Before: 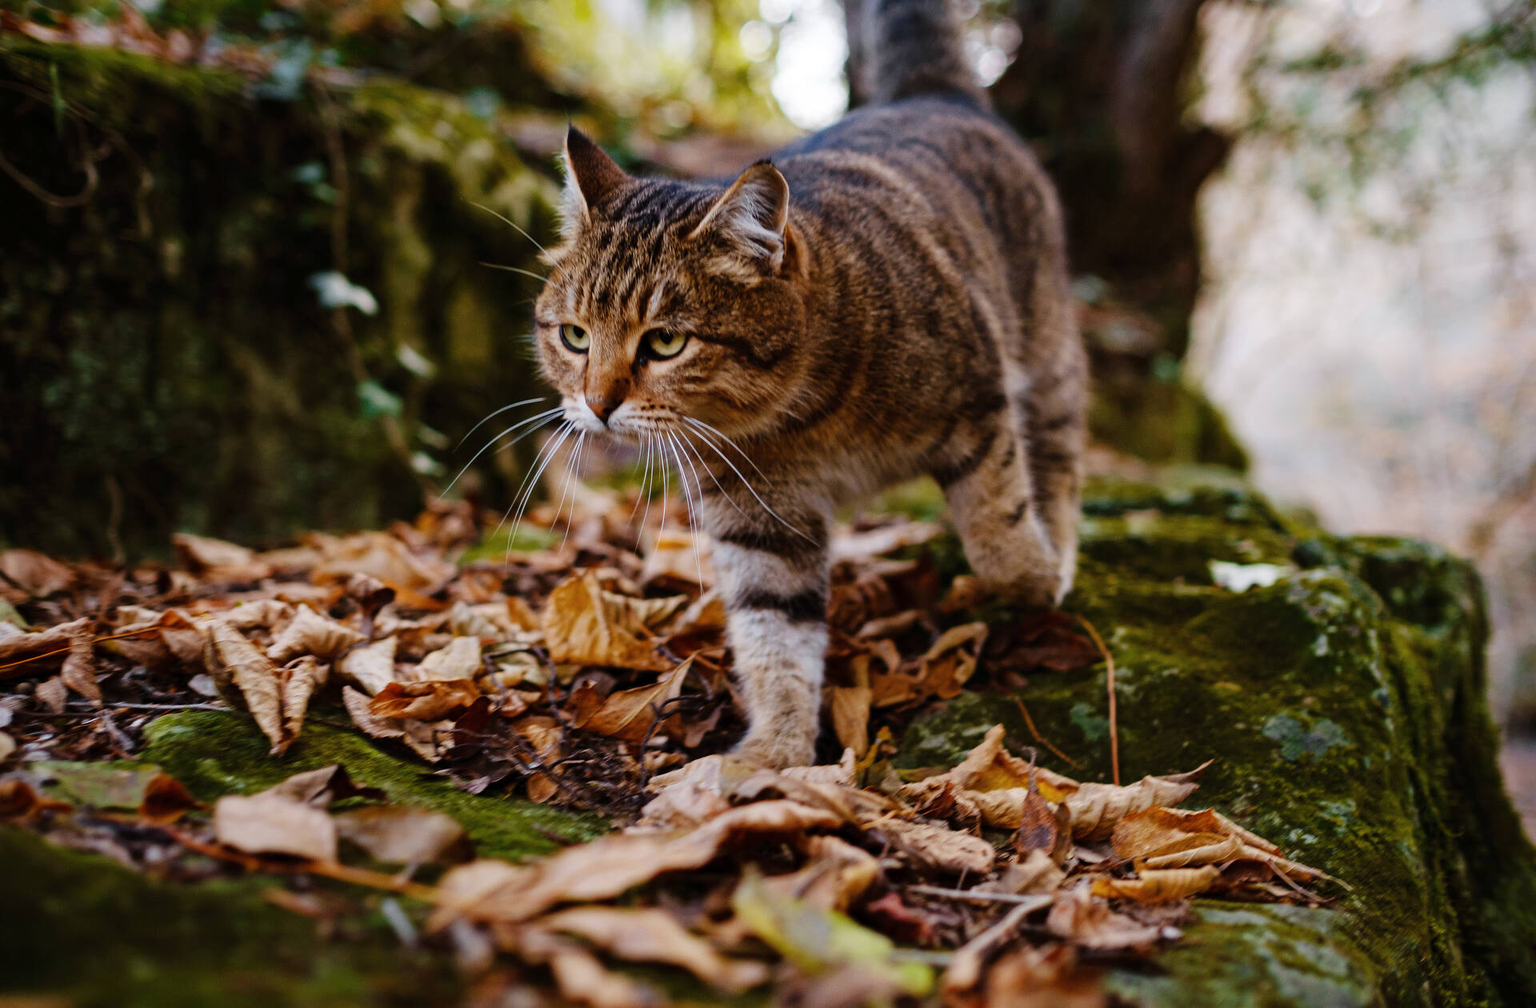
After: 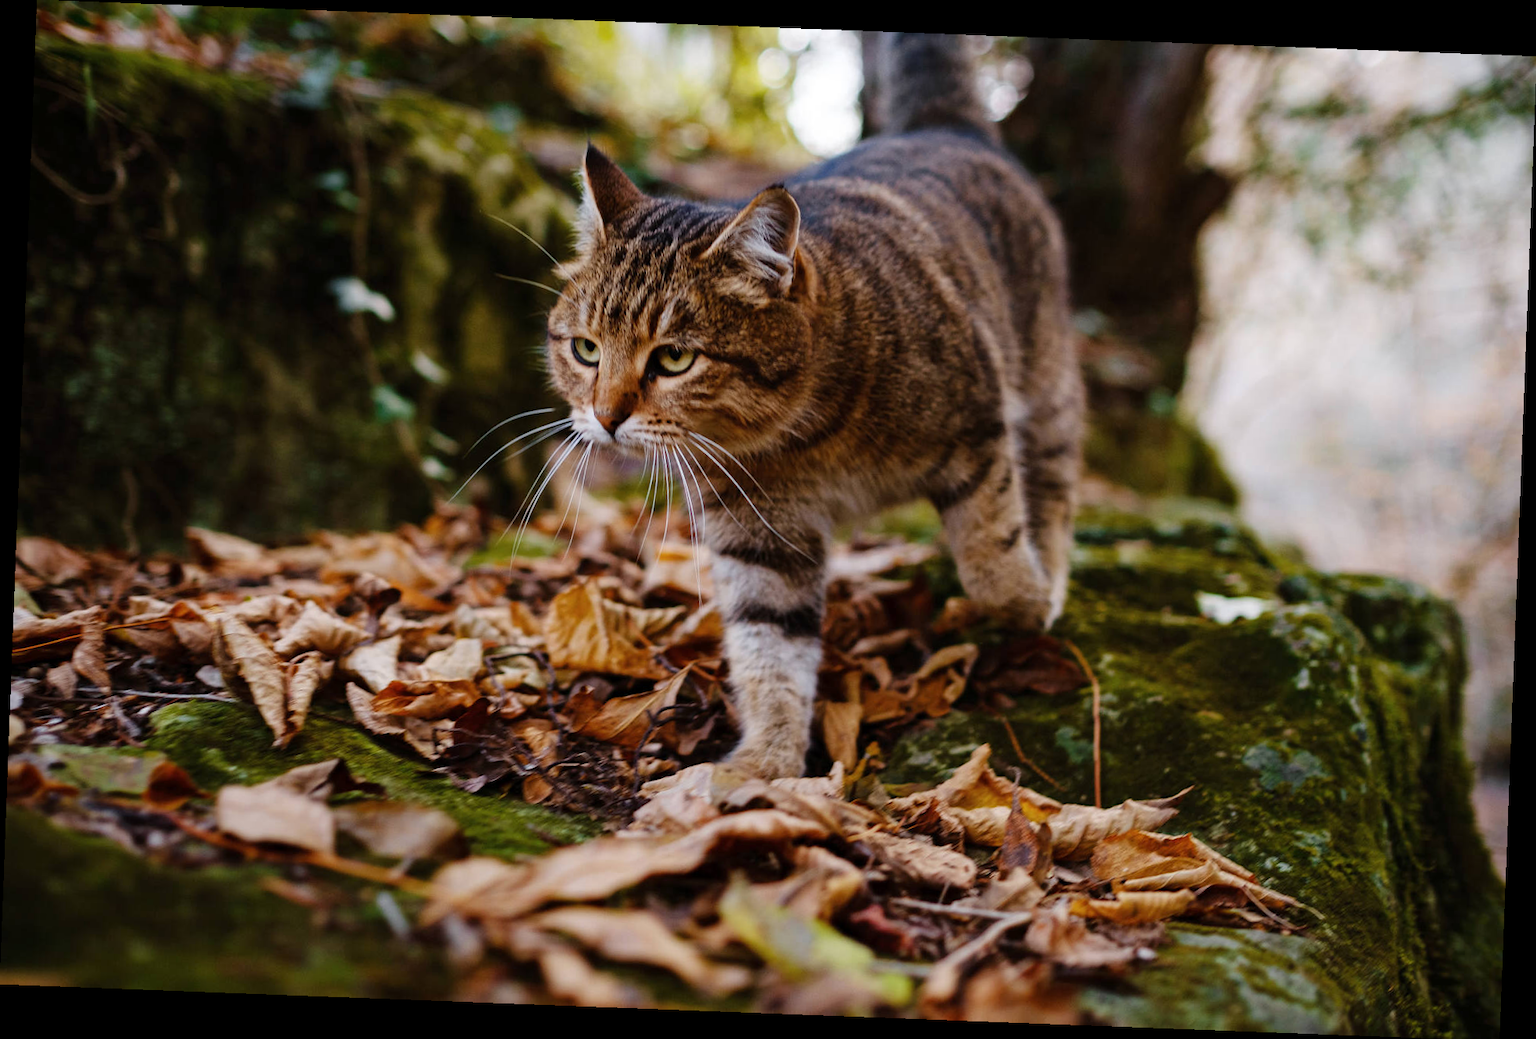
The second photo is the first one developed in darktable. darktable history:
tone equalizer: on, module defaults
rotate and perspective: rotation 2.17°, automatic cropping off
